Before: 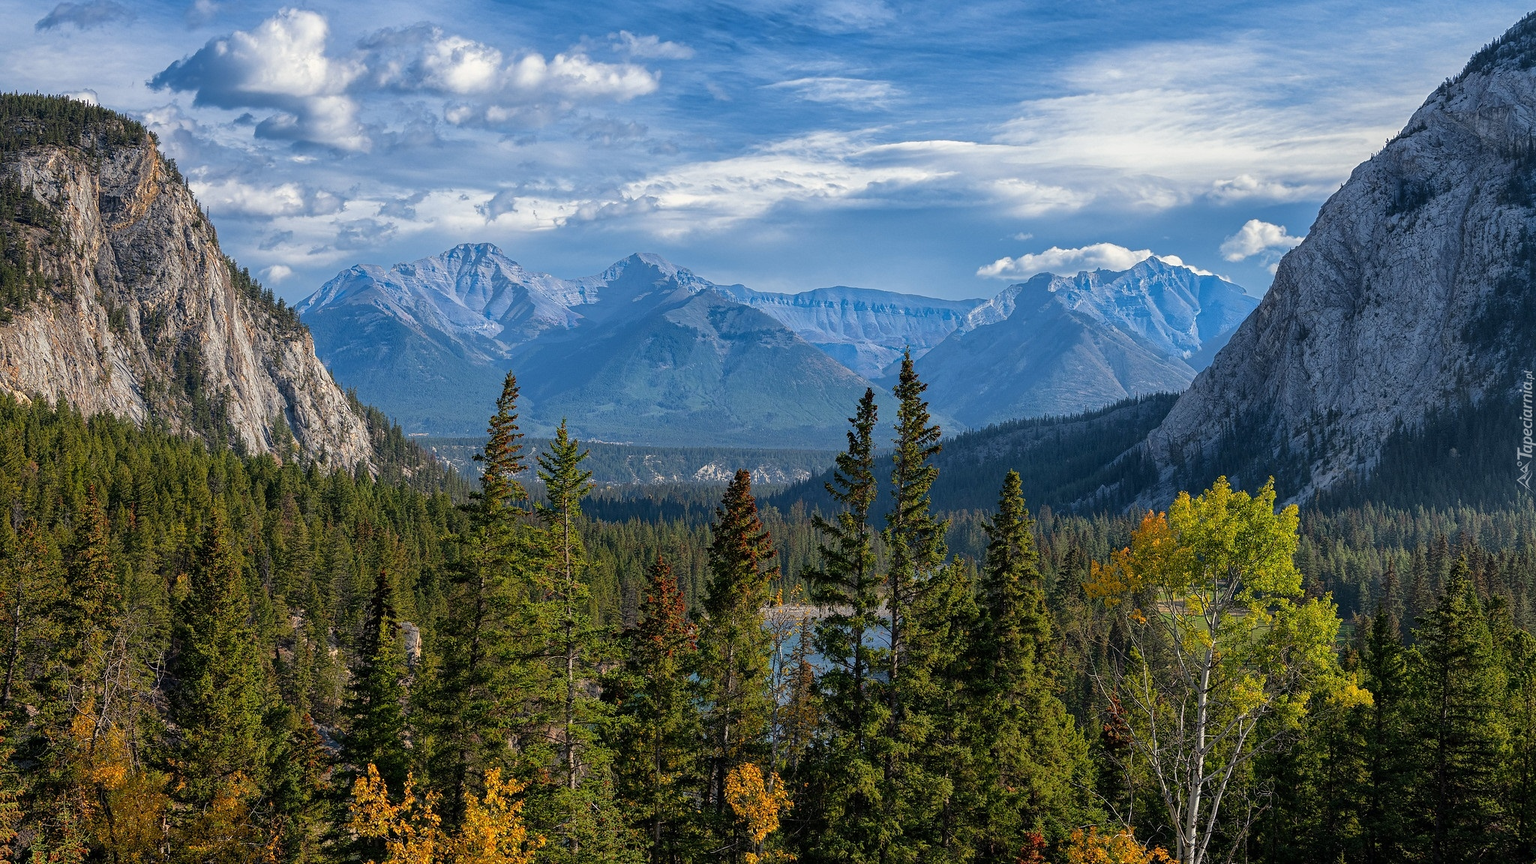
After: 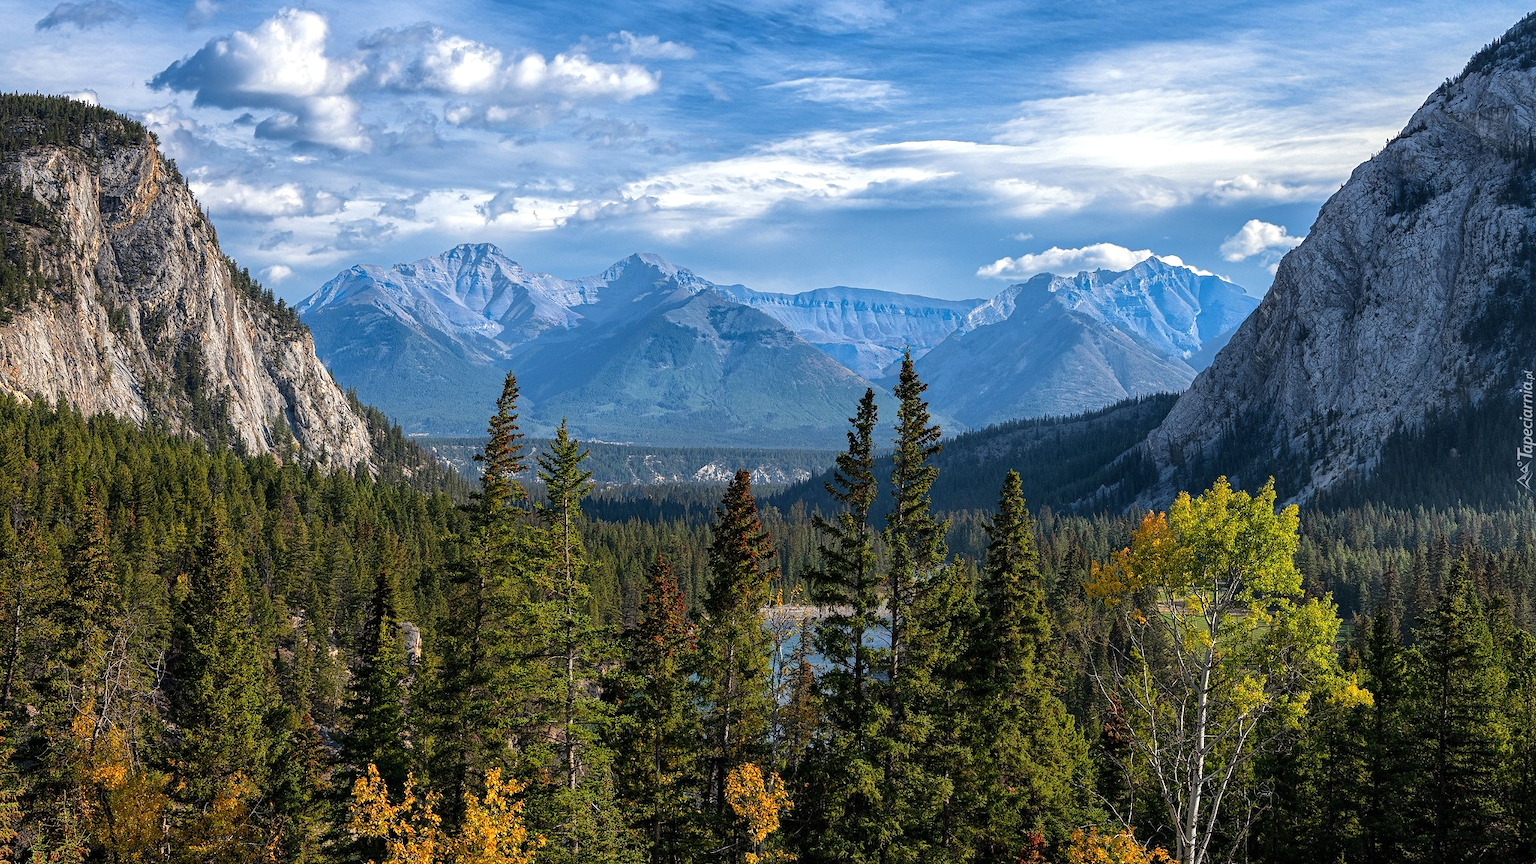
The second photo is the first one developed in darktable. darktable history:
tone equalizer: -8 EV -0.44 EV, -7 EV -0.377 EV, -6 EV -0.33 EV, -5 EV -0.209 EV, -3 EV 0.236 EV, -2 EV 0.351 EV, -1 EV 0.384 EV, +0 EV 0.447 EV, edges refinement/feathering 500, mask exposure compensation -1.57 EV, preserve details no
